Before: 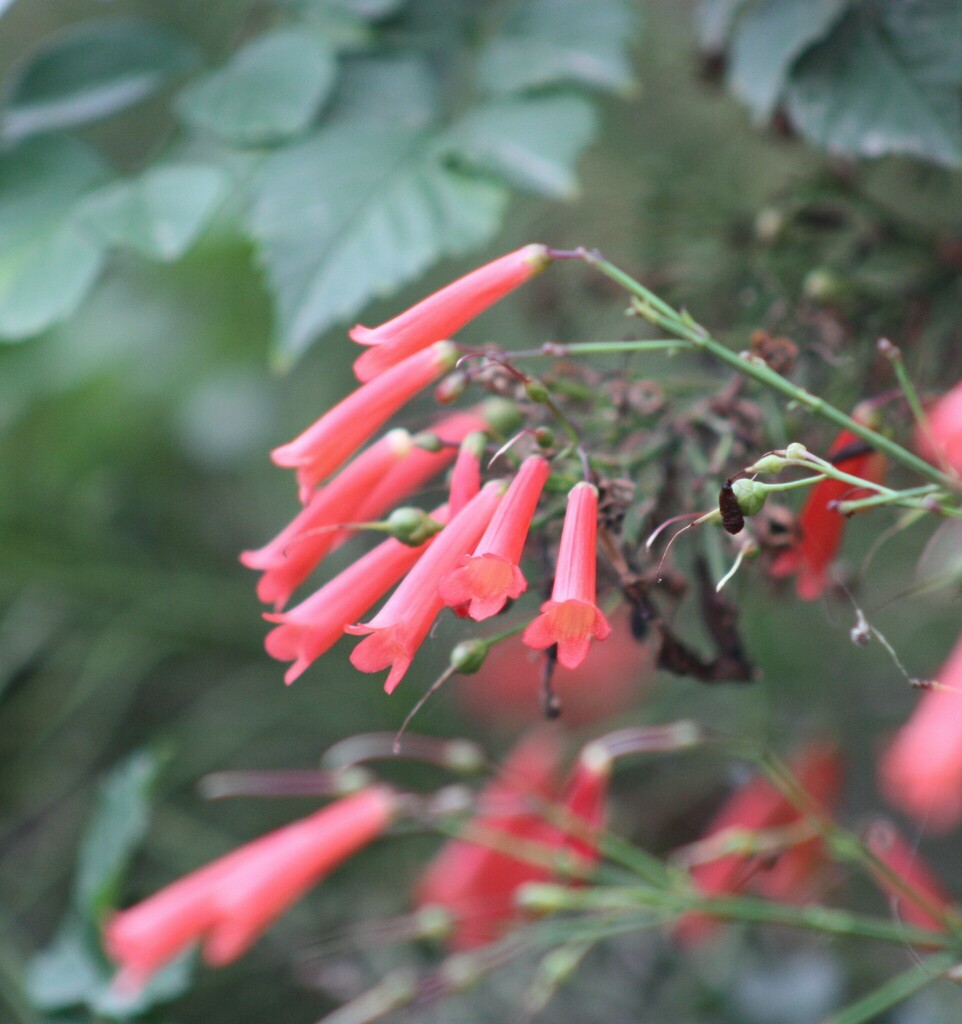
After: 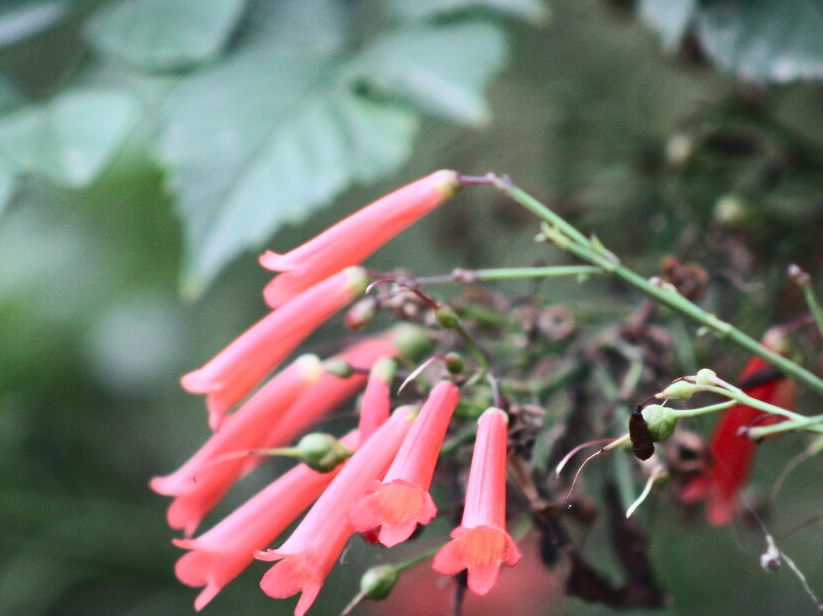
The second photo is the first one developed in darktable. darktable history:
crop and rotate: left 9.404%, top 7.246%, right 5.003%, bottom 32.548%
contrast brightness saturation: contrast 0.278
local contrast: mode bilateral grid, contrast 99, coarseness 99, detail 90%, midtone range 0.2
